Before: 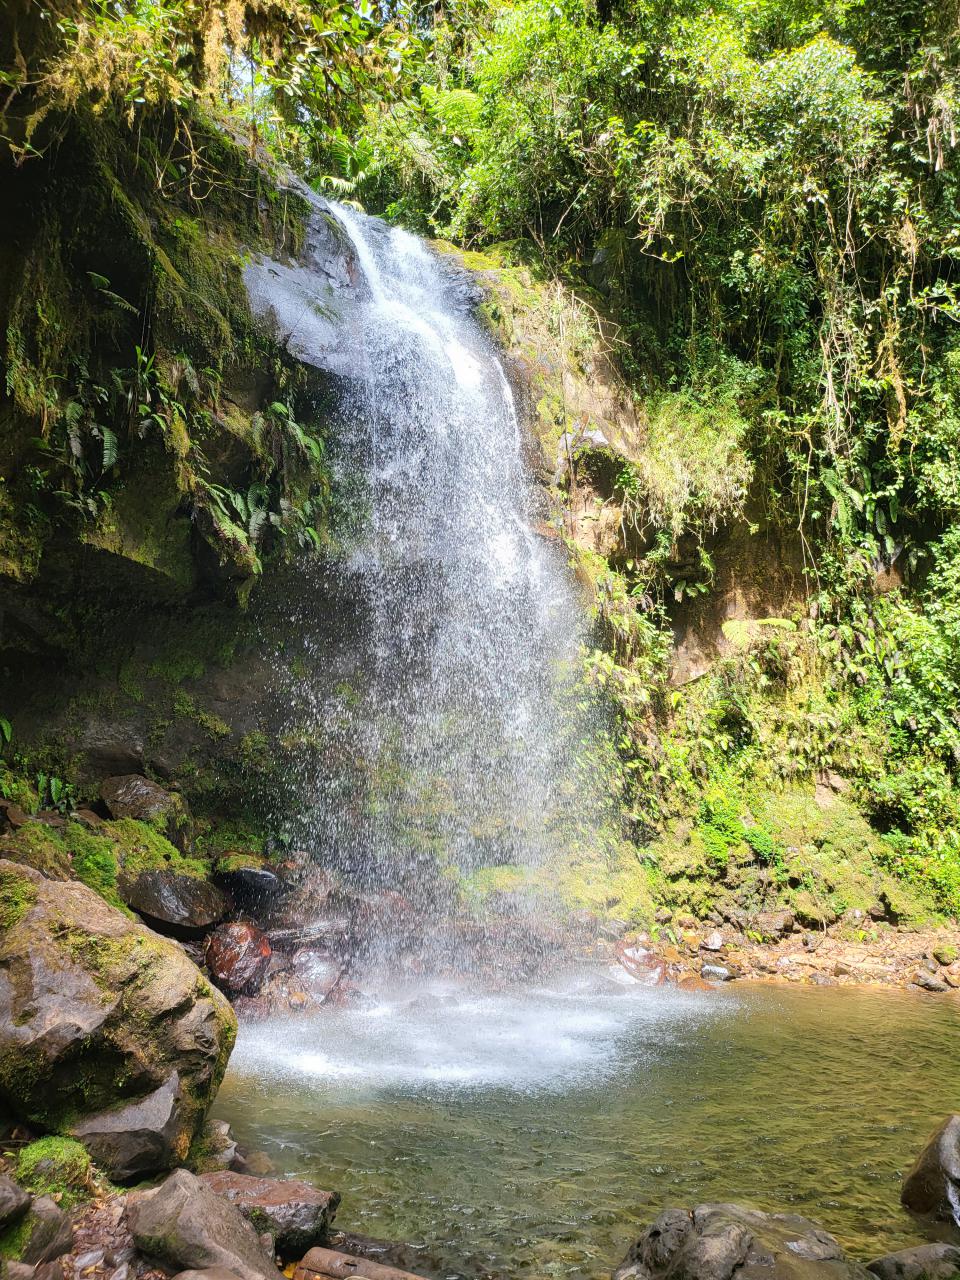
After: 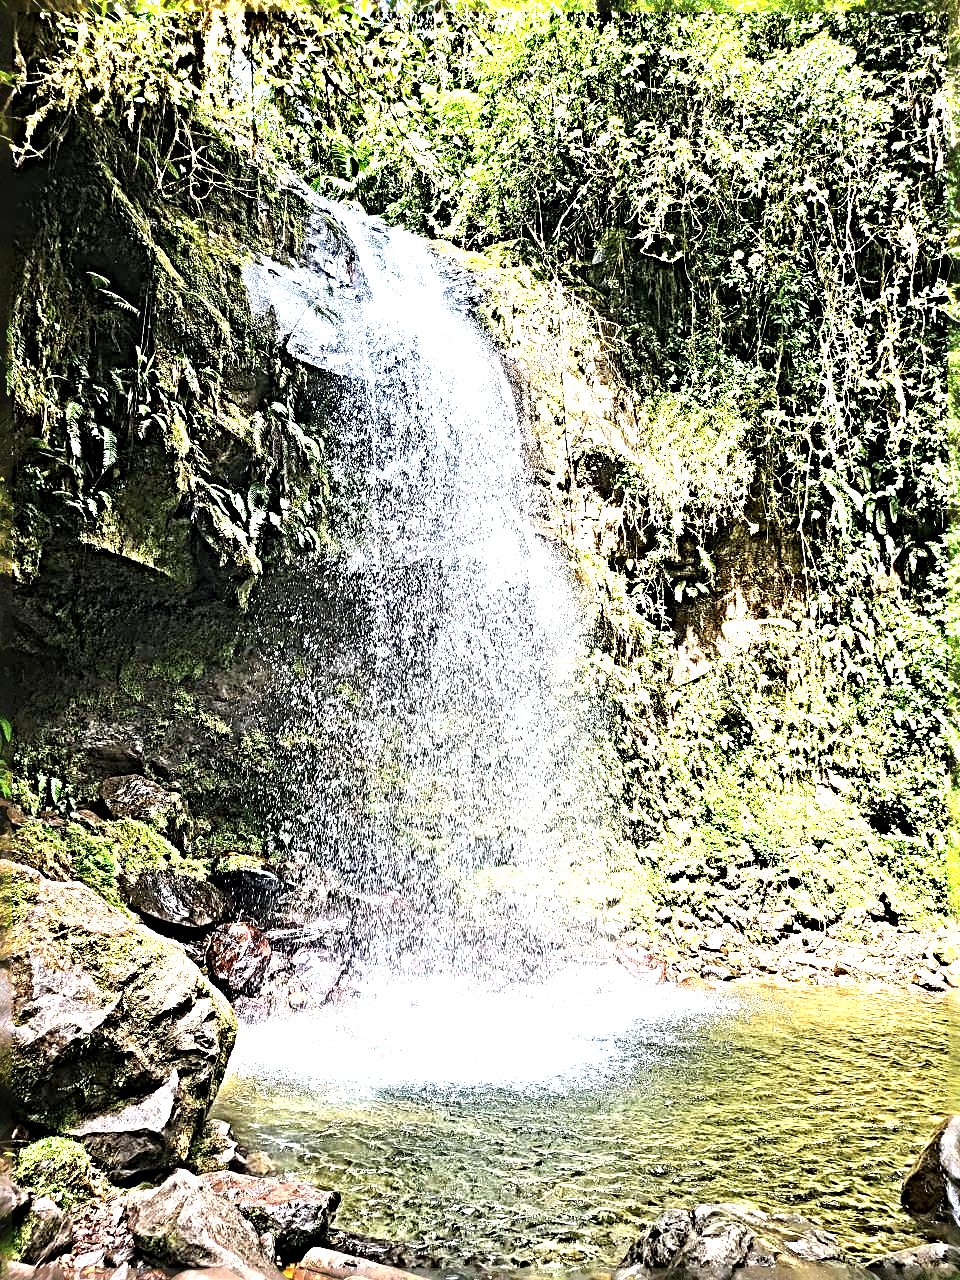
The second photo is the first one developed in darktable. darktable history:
sharpen: radius 6.3, amount 1.8, threshold 0
tone equalizer: -8 EV -0.75 EV, -7 EV -0.7 EV, -6 EV -0.6 EV, -5 EV -0.4 EV, -3 EV 0.4 EV, -2 EV 0.6 EV, -1 EV 0.7 EV, +0 EV 0.75 EV, edges refinement/feathering 500, mask exposure compensation -1.57 EV, preserve details no
exposure: black level correction 0, exposure 1 EV, compensate exposure bias true, compensate highlight preservation false
color correction: saturation 0.98
